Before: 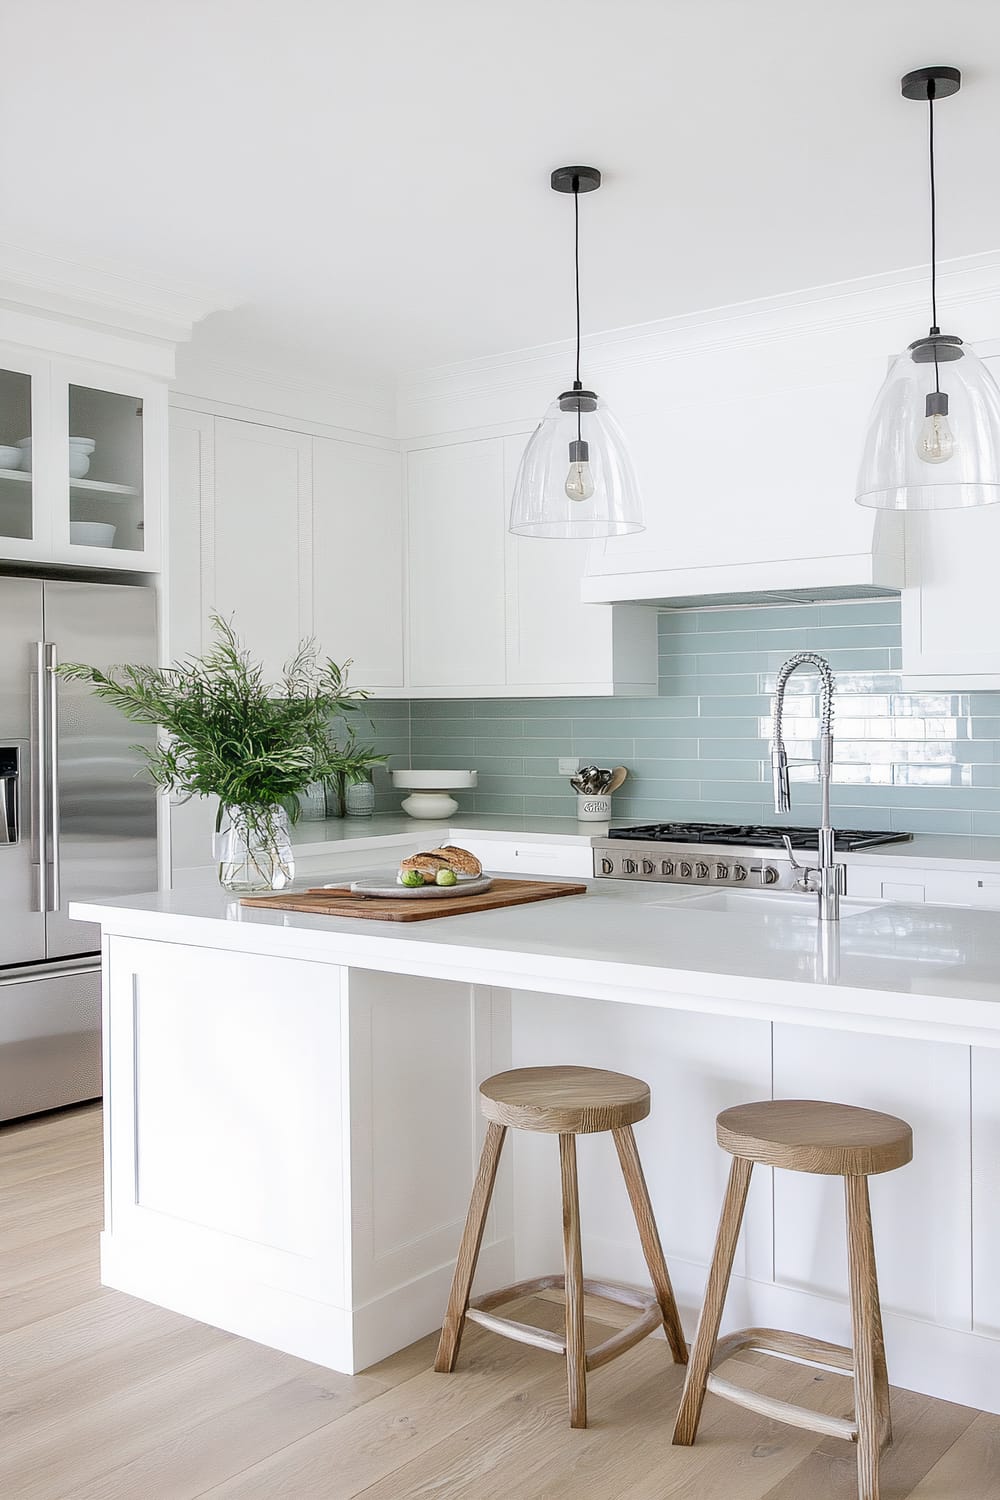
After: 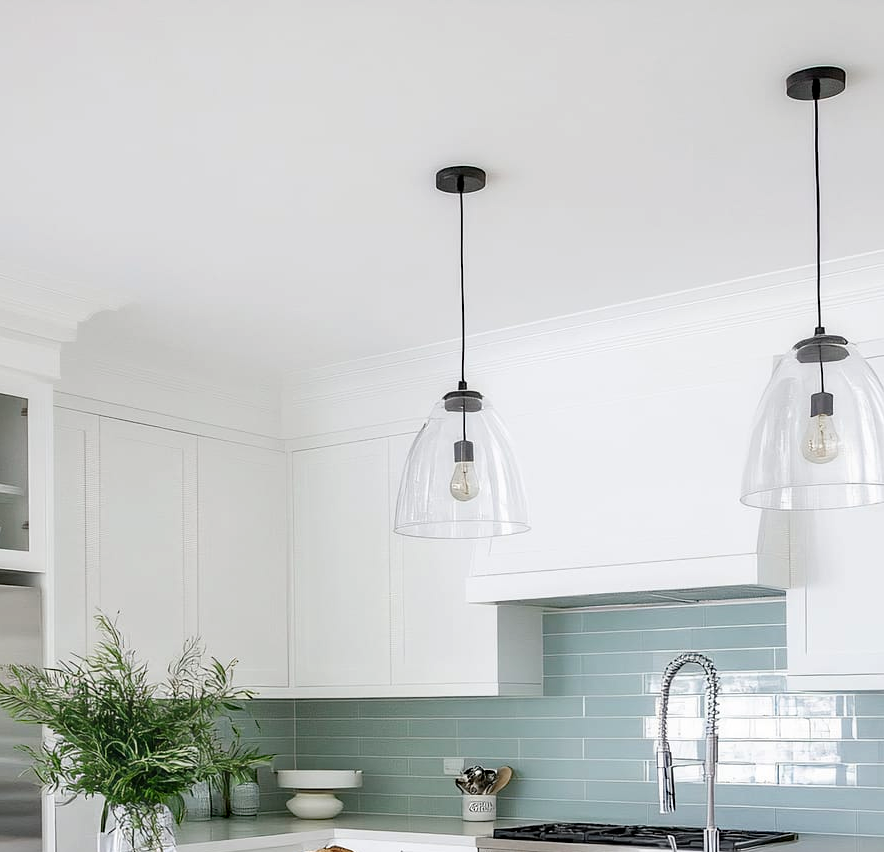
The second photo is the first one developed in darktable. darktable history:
crop and rotate: left 11.516%, bottom 43.188%
haze removal: strength 0.278, distance 0.251, compatibility mode true, adaptive false
